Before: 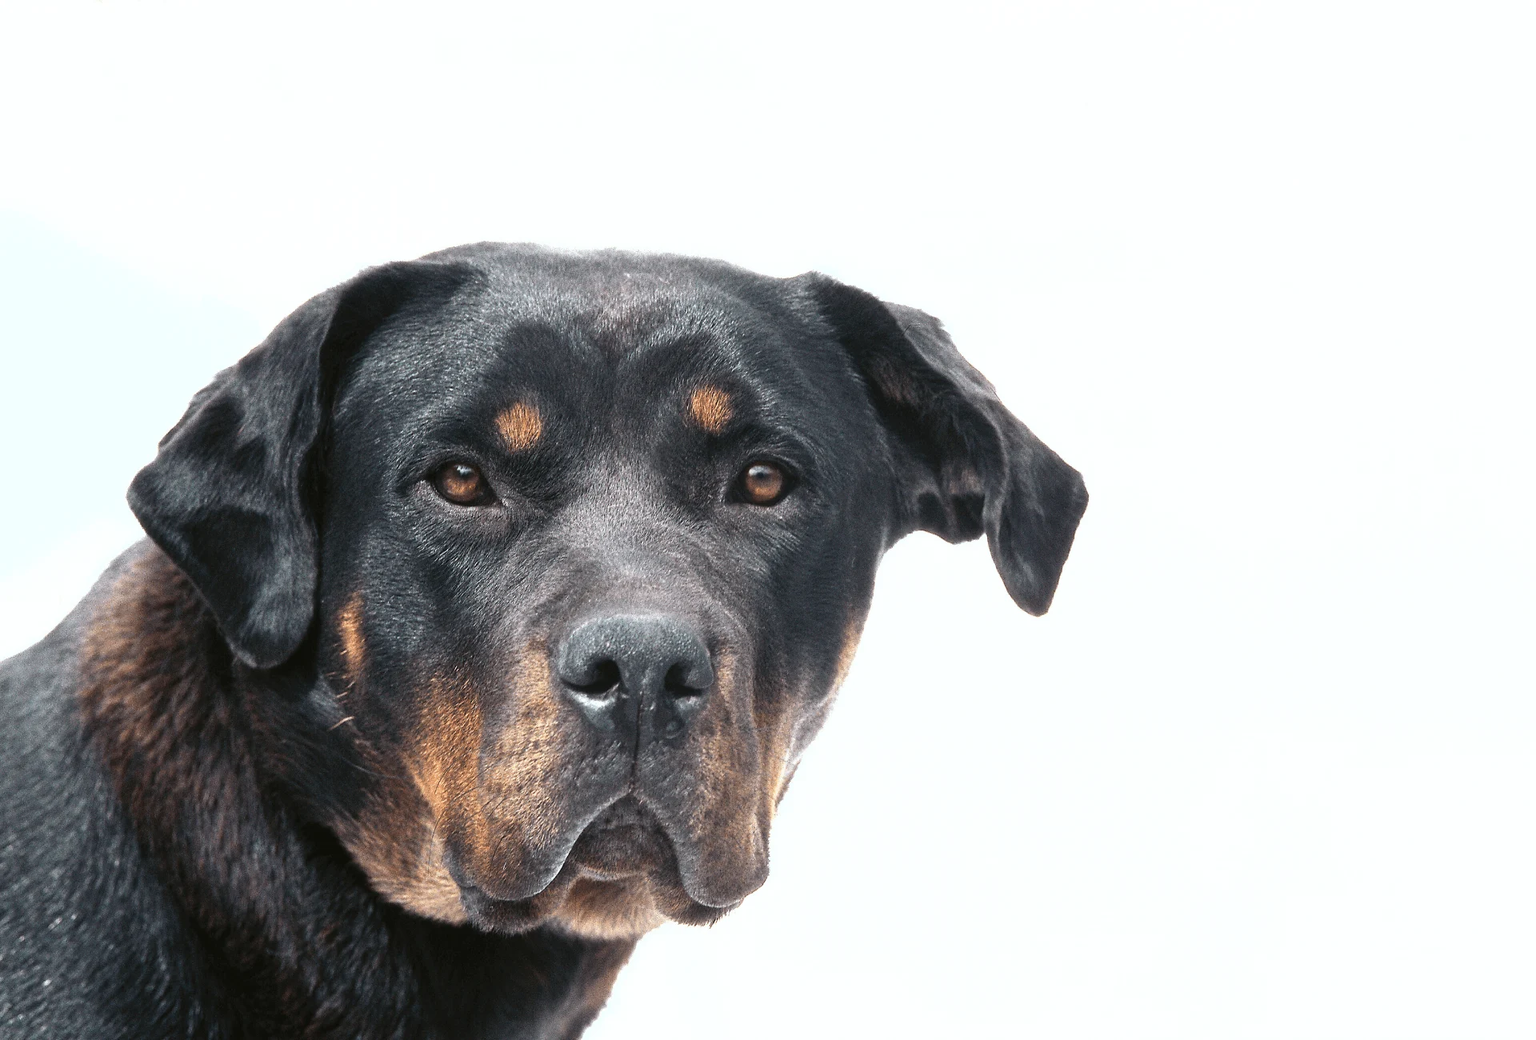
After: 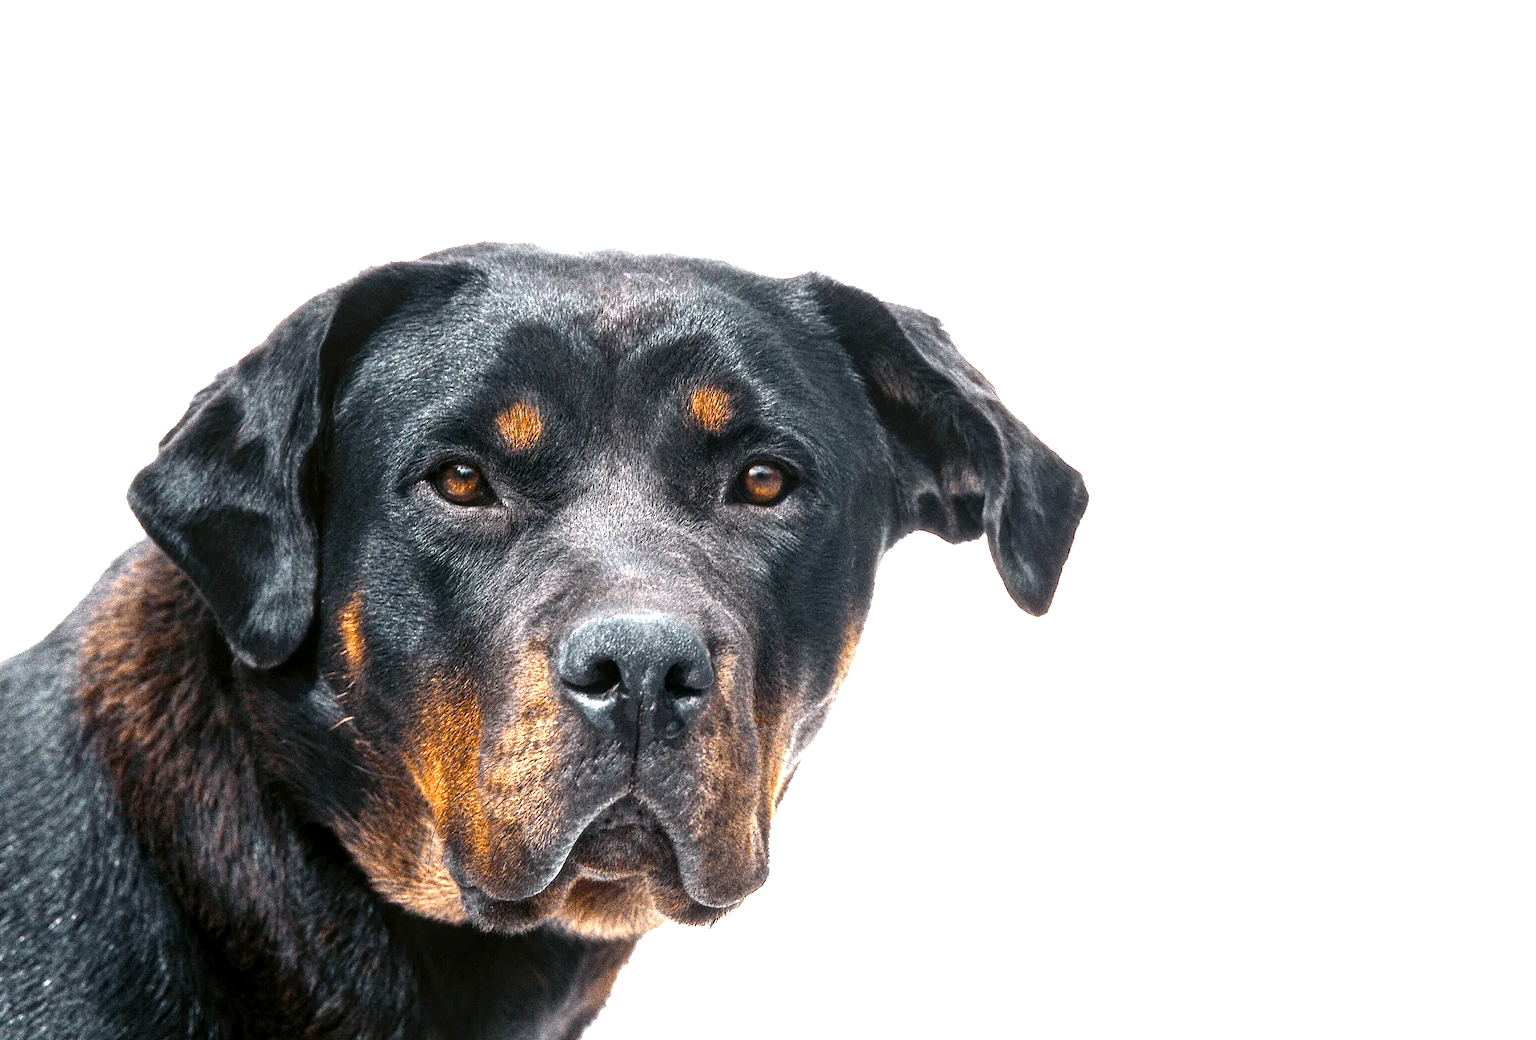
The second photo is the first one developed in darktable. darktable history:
color balance rgb: shadows lift › chroma 0.719%, shadows lift › hue 113.29°, linear chroma grading › global chroma 20.053%, perceptual saturation grading › global saturation 25.337%, global vibrance 9.503%, contrast 15.054%, saturation formula JzAzBz (2021)
local contrast: detail 142%
